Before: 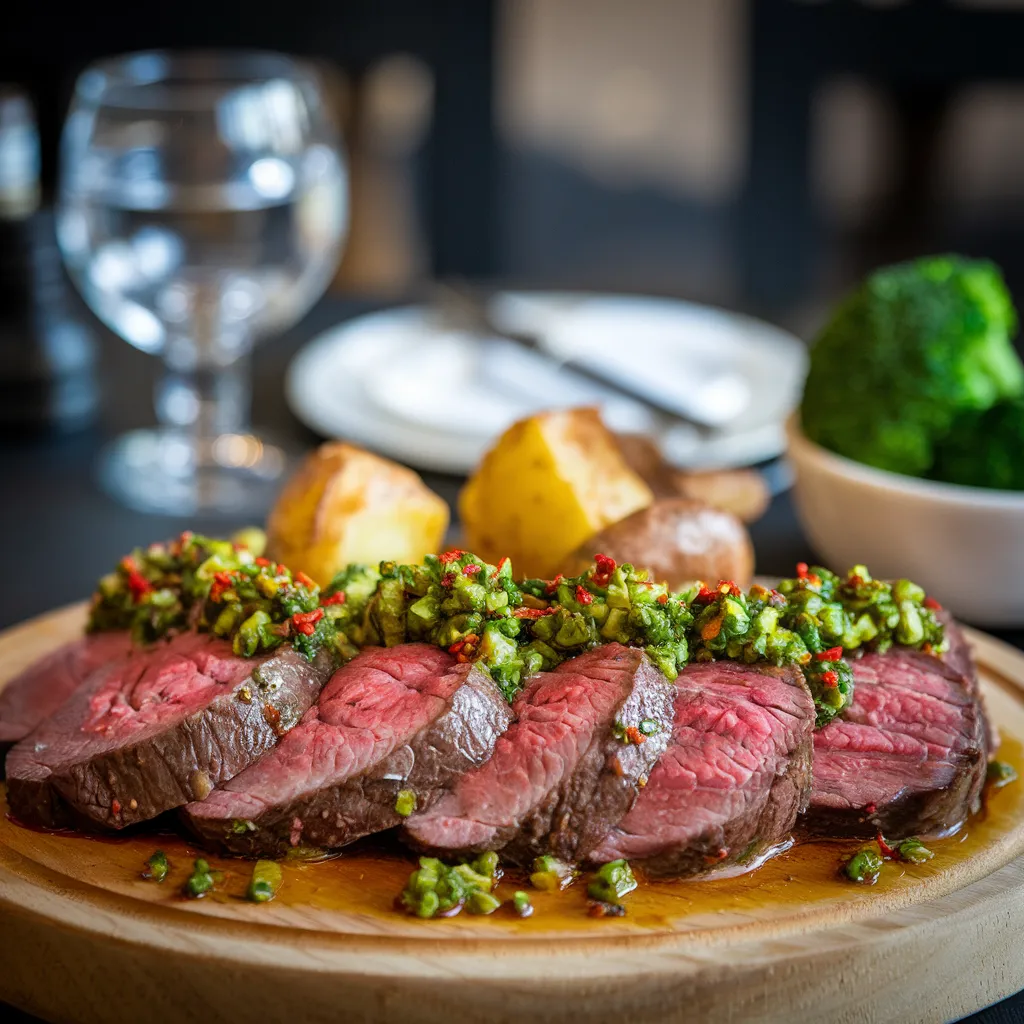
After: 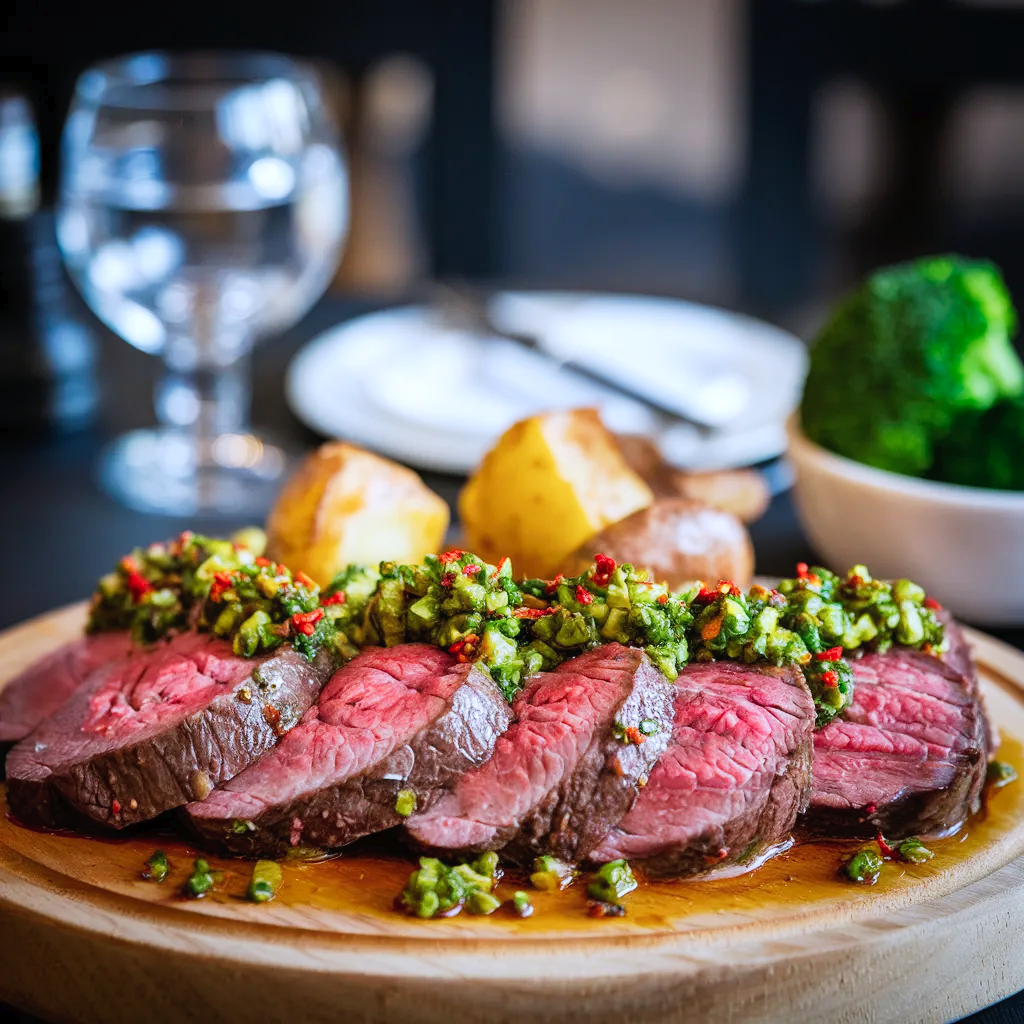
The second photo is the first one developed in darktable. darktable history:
color calibration: illuminant as shot in camera, x 0.358, y 0.373, temperature 4628.91 K
tone curve: curves: ch0 [(0, 0) (0.003, 0.014) (0.011, 0.019) (0.025, 0.026) (0.044, 0.037) (0.069, 0.053) (0.1, 0.083) (0.136, 0.121) (0.177, 0.163) (0.224, 0.22) (0.277, 0.281) (0.335, 0.354) (0.399, 0.436) (0.468, 0.526) (0.543, 0.612) (0.623, 0.706) (0.709, 0.79) (0.801, 0.858) (0.898, 0.925) (1, 1)], preserve colors none
color correction: highlights a* -0.137, highlights b* -5.91, shadows a* -0.137, shadows b* -0.137
